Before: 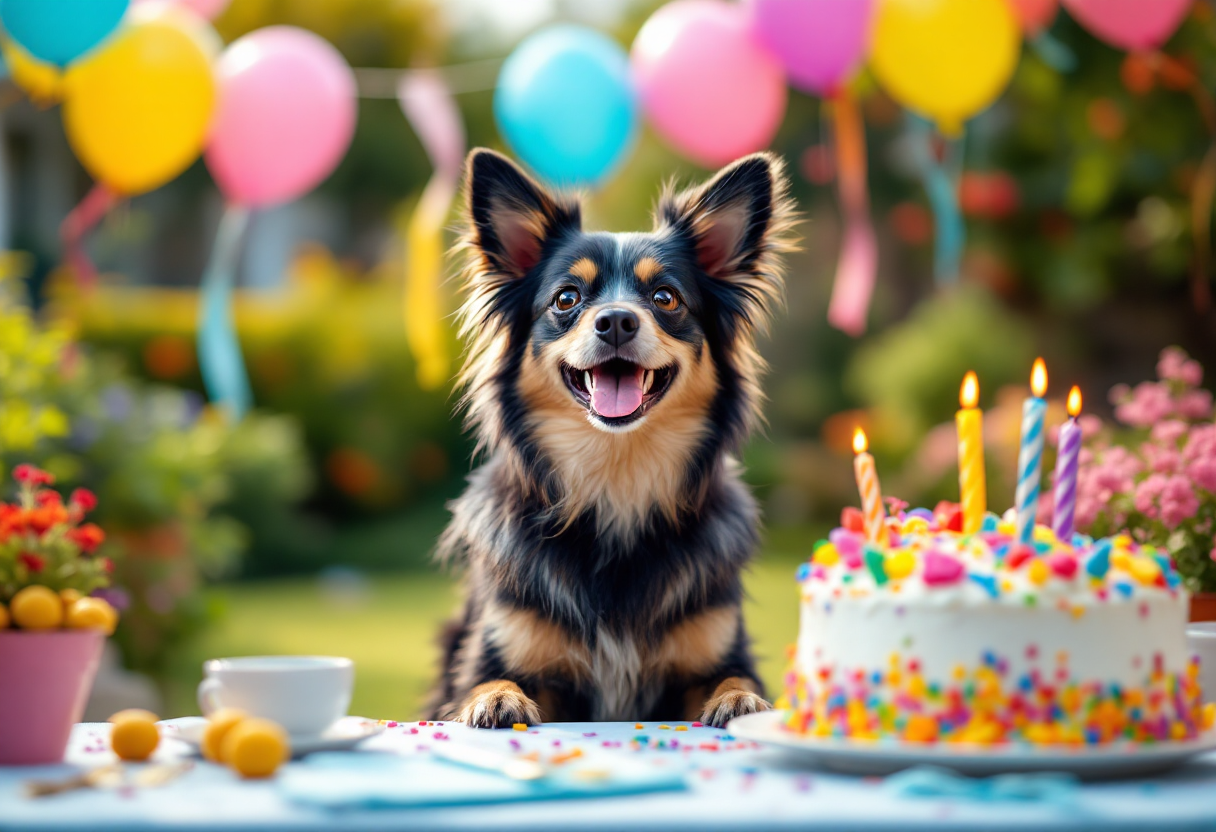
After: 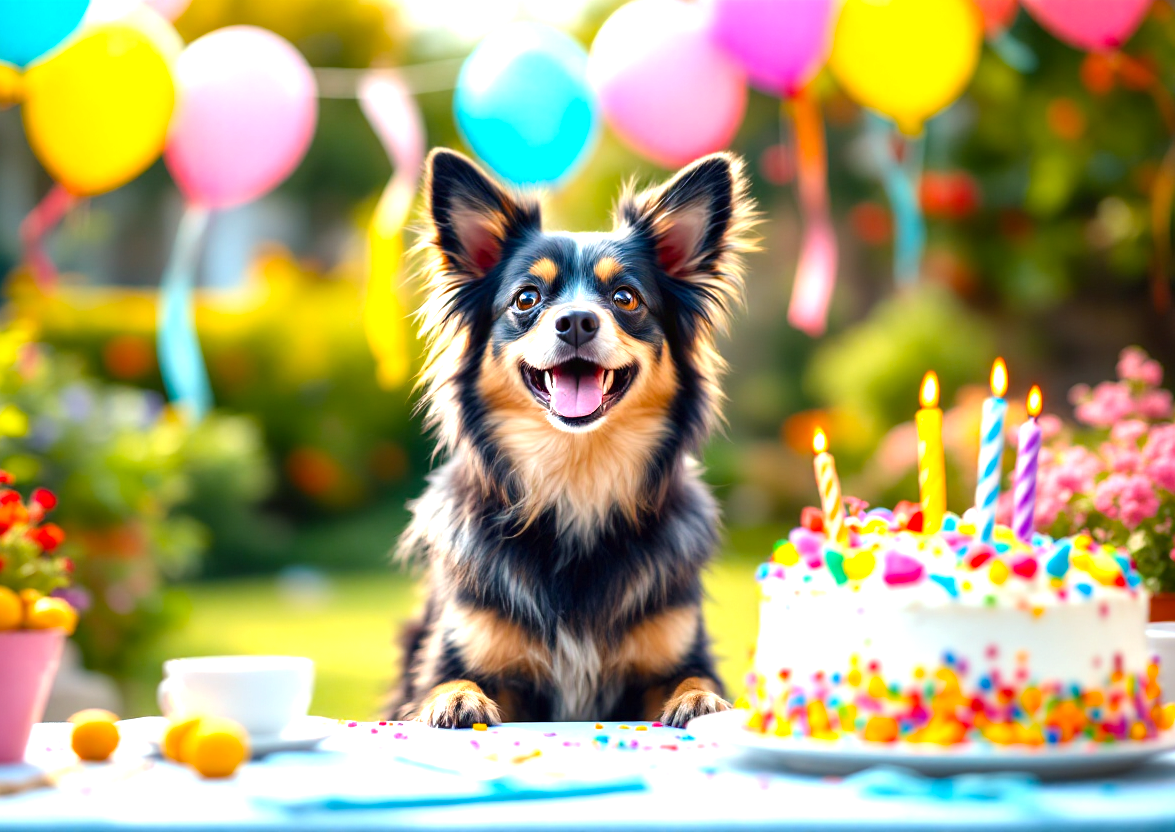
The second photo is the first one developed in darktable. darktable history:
crop and rotate: left 3.346%
exposure: black level correction 0, exposure 1 EV, compensate highlight preservation false
color balance rgb: shadows lift › chroma 0.7%, shadows lift › hue 111.43°, perceptual saturation grading › global saturation 7.396%, perceptual saturation grading › shadows 3.057%, global vibrance 10.225%, saturation formula JzAzBz (2021)
